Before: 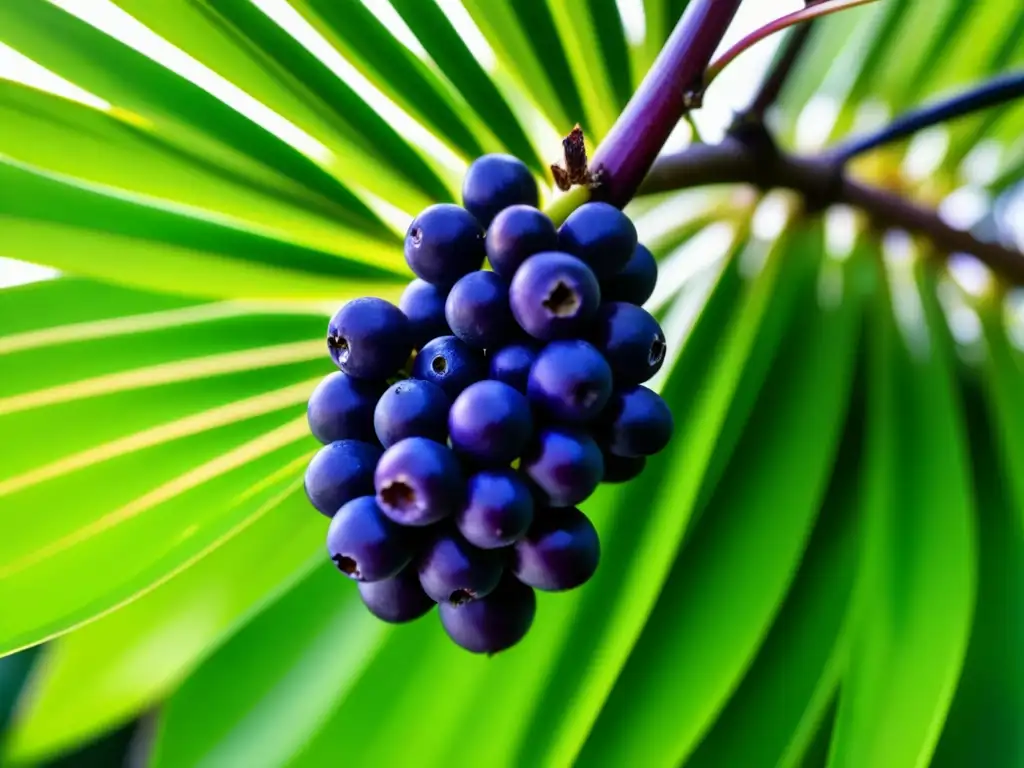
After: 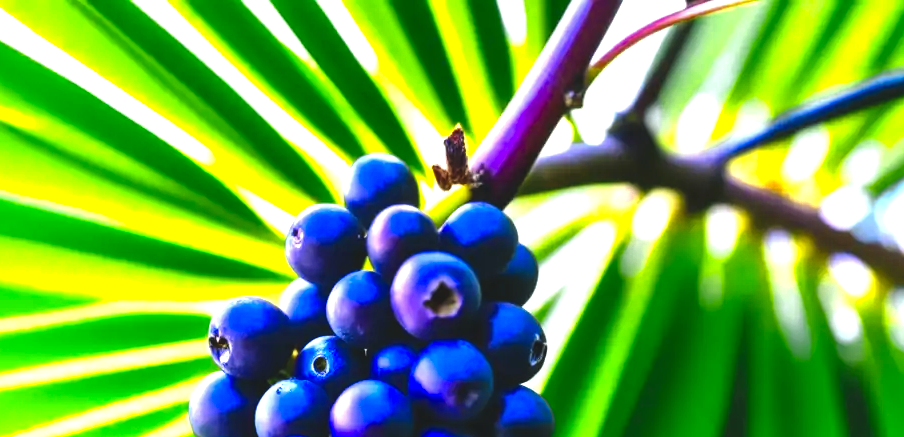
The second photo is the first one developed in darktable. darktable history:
color balance rgb: shadows lift › chroma 2.048%, shadows lift › hue 214.33°, perceptual saturation grading › global saturation 25.013%
crop and rotate: left 11.672%, bottom 43.005%
color zones: curves: ch0 [(0, 0.485) (0.178, 0.476) (0.261, 0.623) (0.411, 0.403) (0.708, 0.603) (0.934, 0.412)]; ch1 [(0.003, 0.485) (0.149, 0.496) (0.229, 0.584) (0.326, 0.551) (0.484, 0.262) (0.757, 0.643)]
exposure: black level correction -0.005, exposure 1 EV, compensate highlight preservation false
